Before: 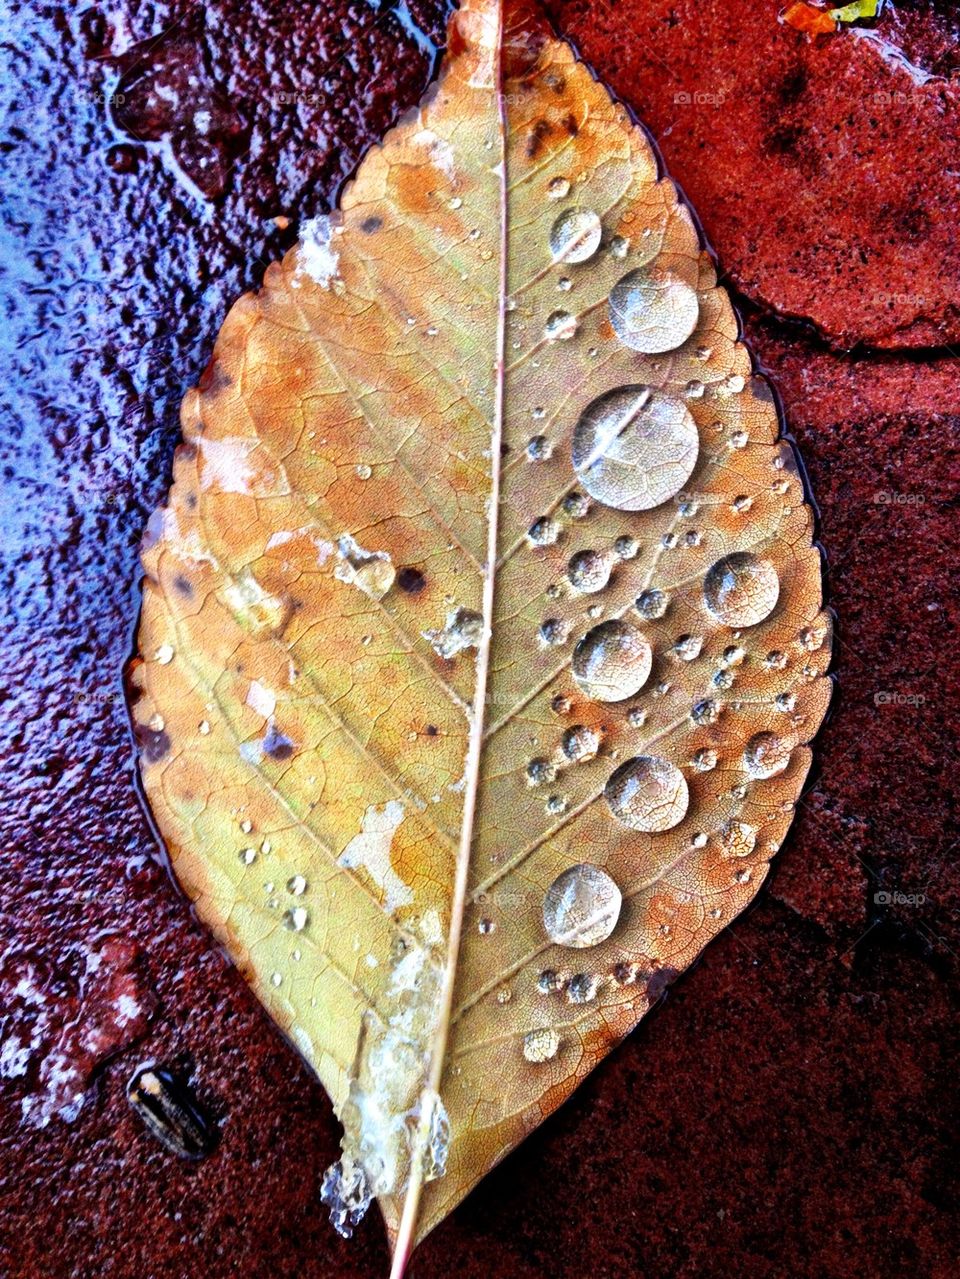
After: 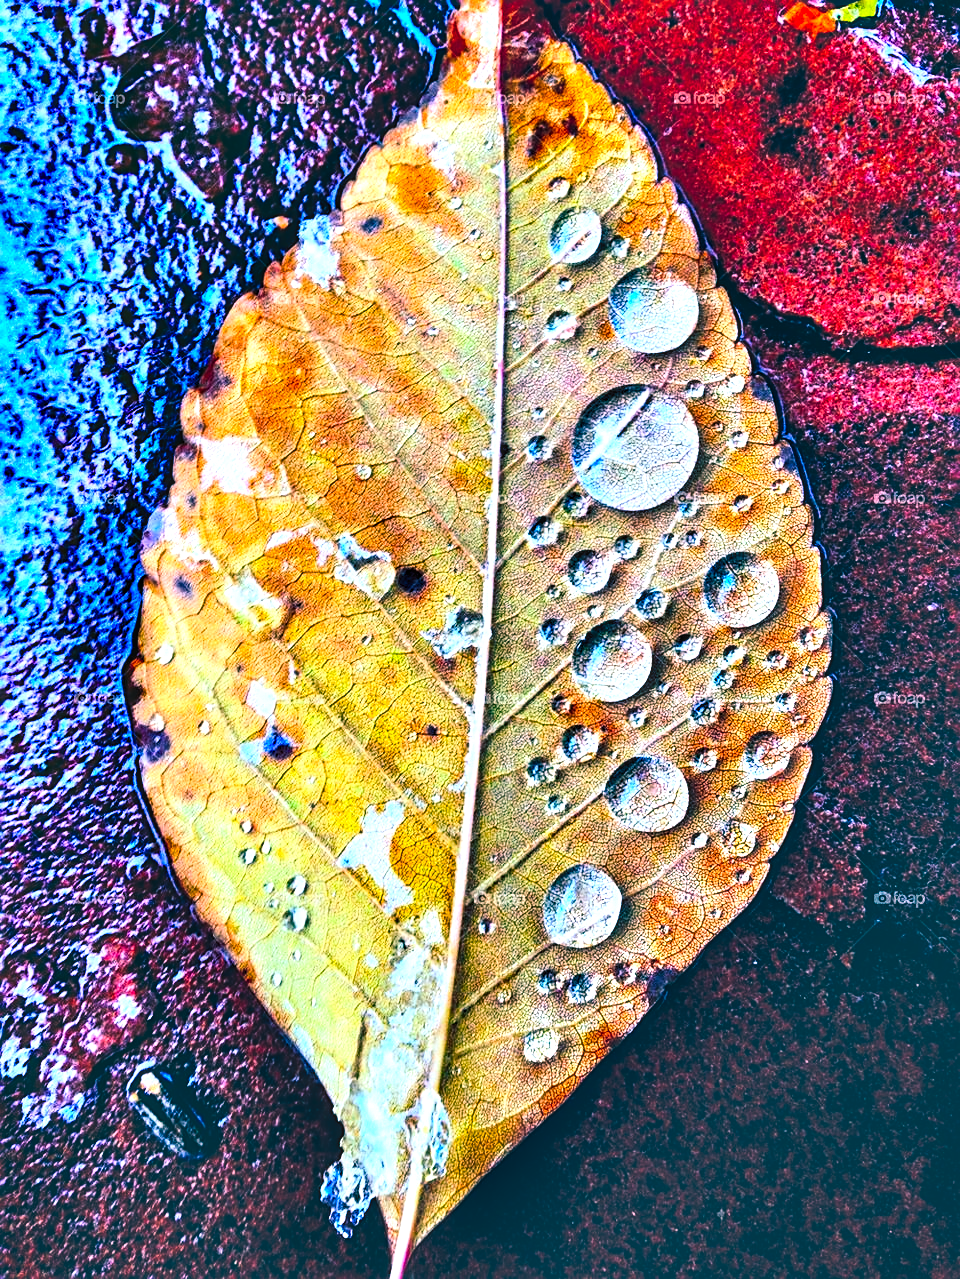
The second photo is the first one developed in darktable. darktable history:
color balance rgb: shadows lift › luminance -28.927%, shadows lift › chroma 10.207%, shadows lift › hue 232.38°, power › hue 308.88°, linear chroma grading › shadows -7.83%, linear chroma grading › global chroma 9.812%, perceptual saturation grading › global saturation 36.058%, perceptual saturation grading › shadows 35.669%, contrast 4.996%
tone equalizer: mask exposure compensation -0.515 EV
contrast brightness saturation: contrast 0.2, brightness 0.158, saturation 0.23
exposure: black level correction -0.031, compensate exposure bias true, compensate highlight preservation false
local contrast: detail 130%
sharpen: on, module defaults
color correction: highlights a* -2, highlights b* -18.16
contrast equalizer: octaves 7, y [[0.6 ×6], [0.55 ×6], [0 ×6], [0 ×6], [0 ×6]]
